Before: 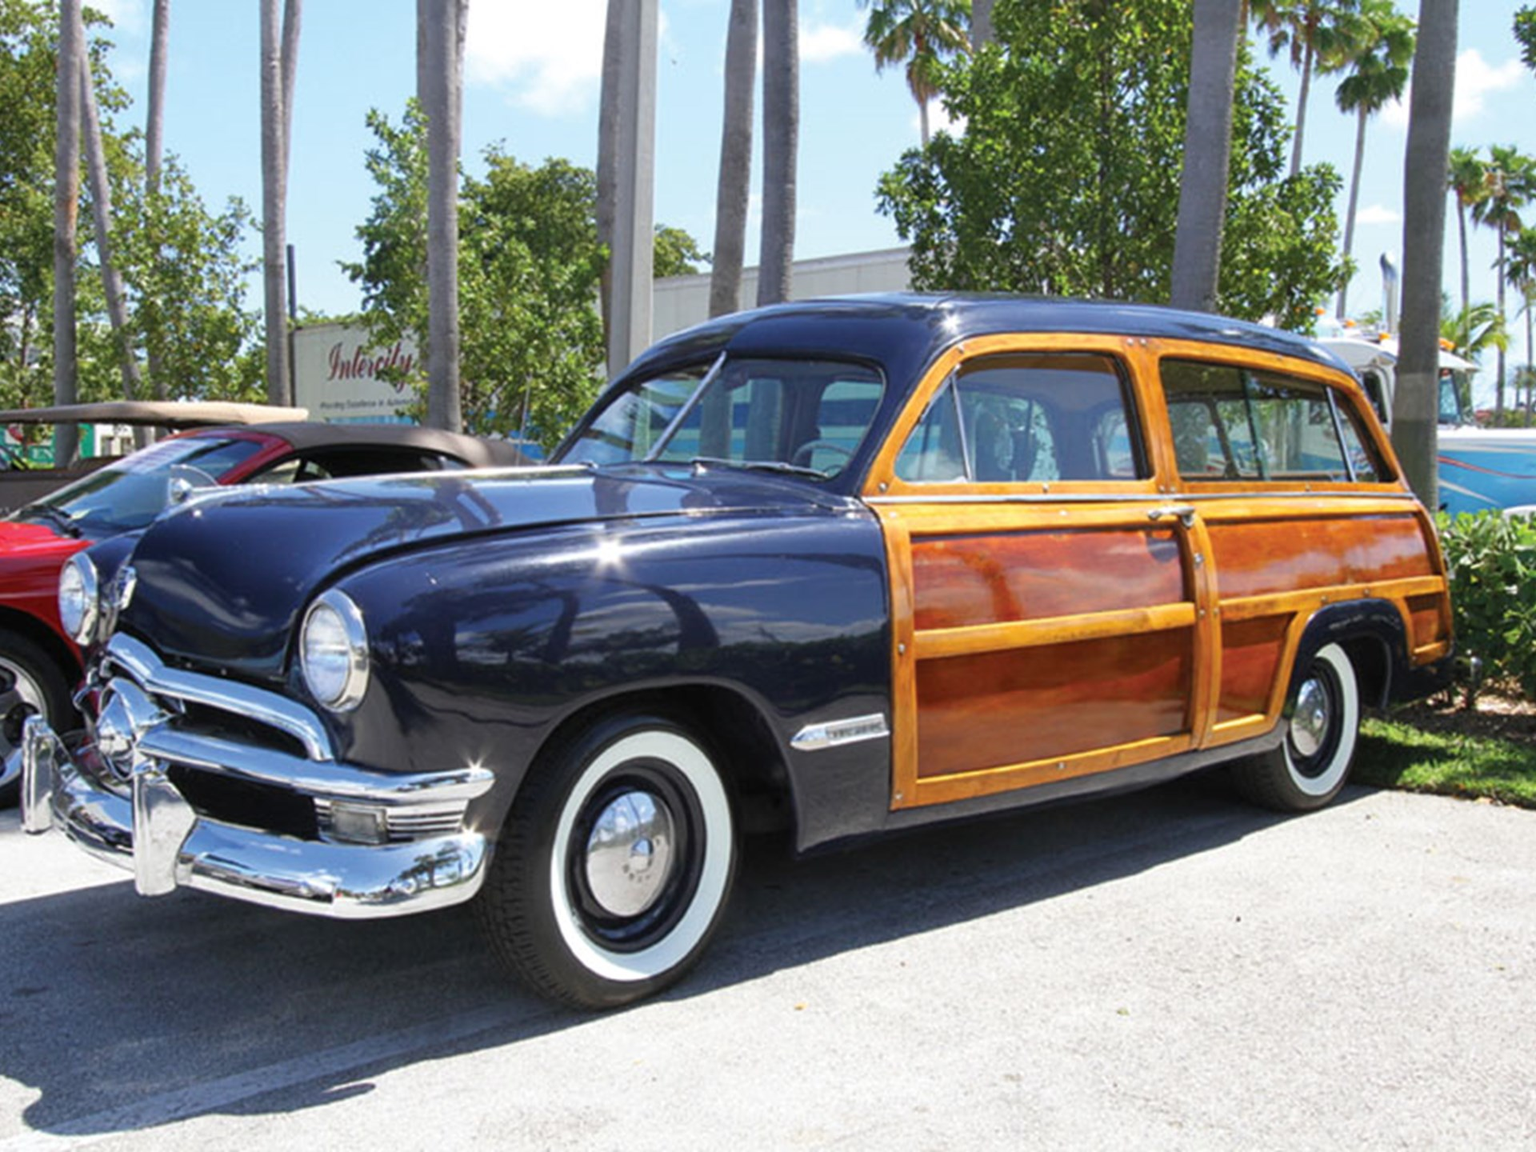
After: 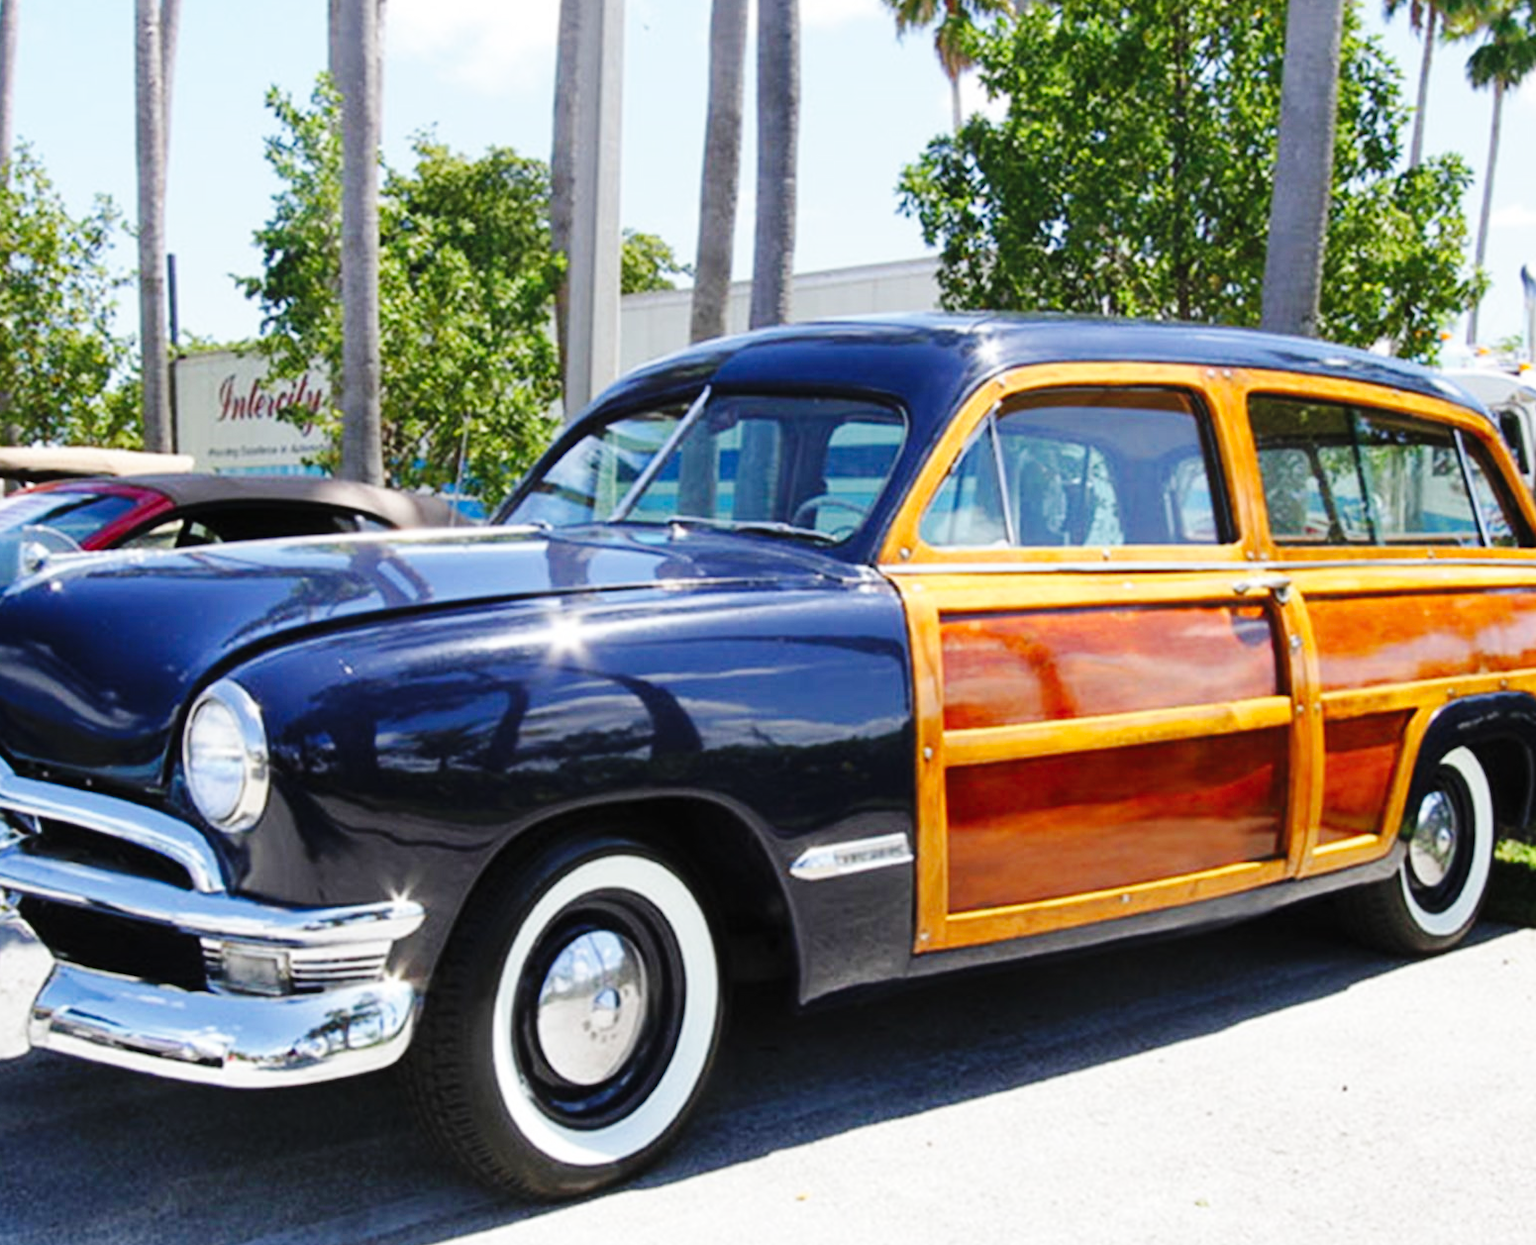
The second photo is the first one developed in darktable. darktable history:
base curve: curves: ch0 [(0, 0) (0.036, 0.025) (0.121, 0.166) (0.206, 0.329) (0.605, 0.79) (1, 1)], preserve colors none
crop: left 9.915%, top 3.494%, right 9.252%, bottom 9.136%
